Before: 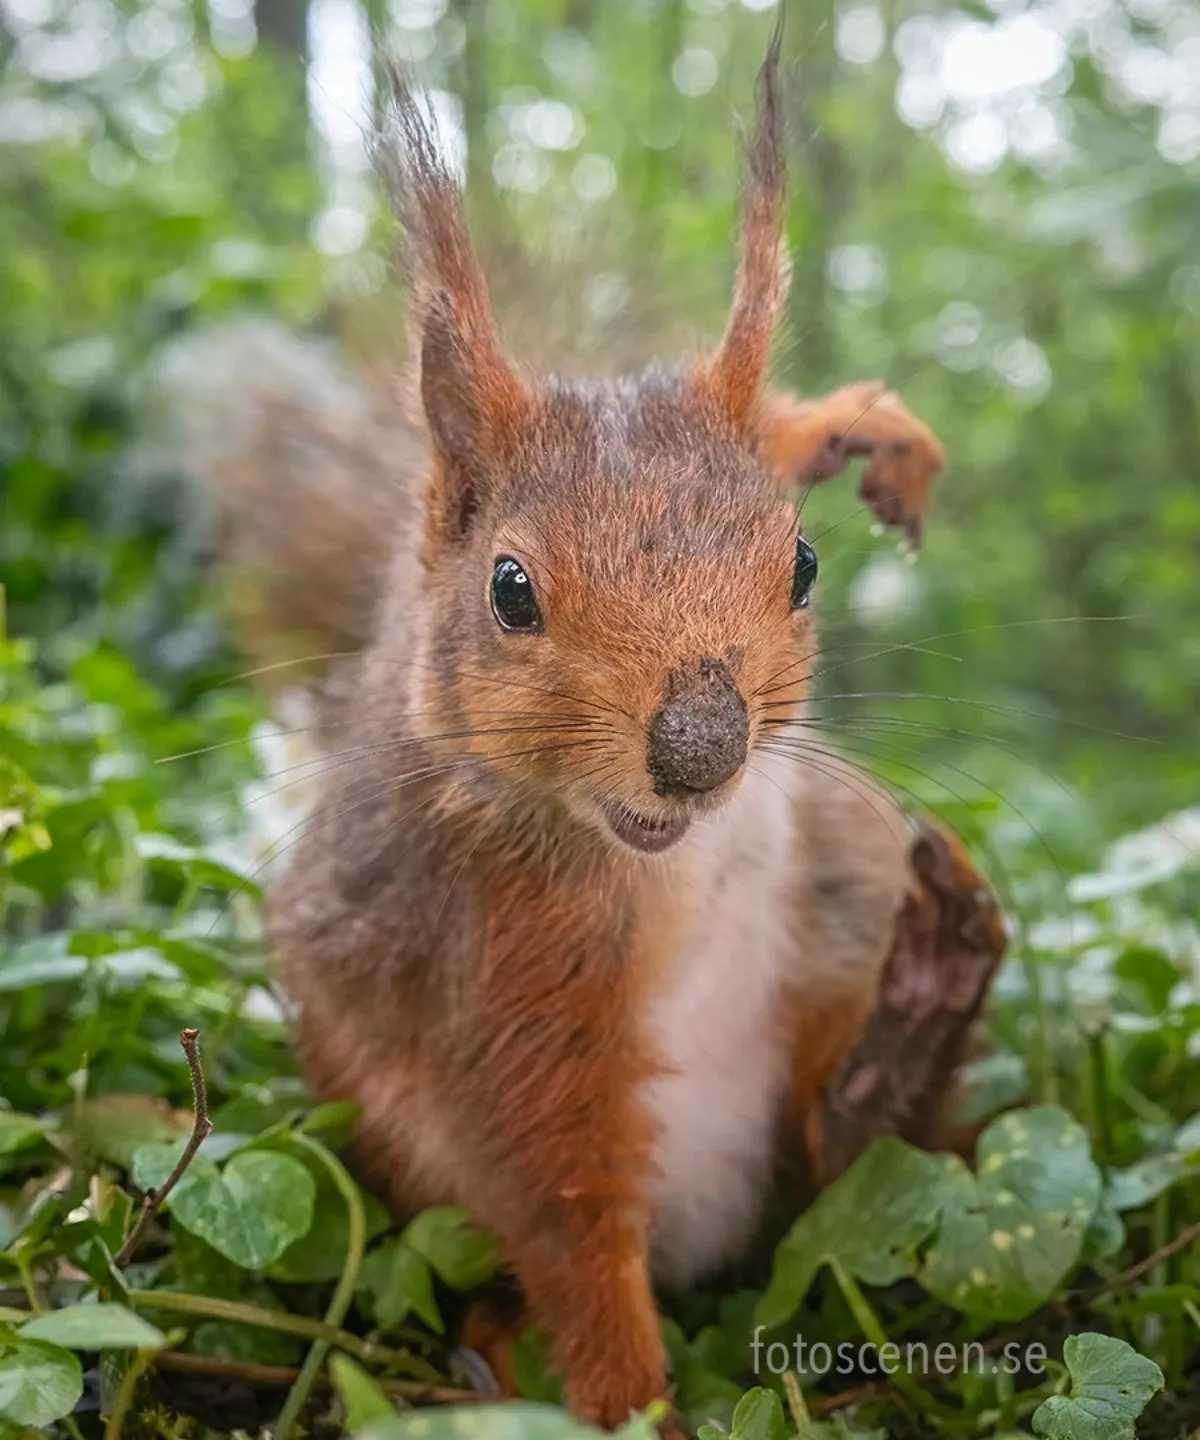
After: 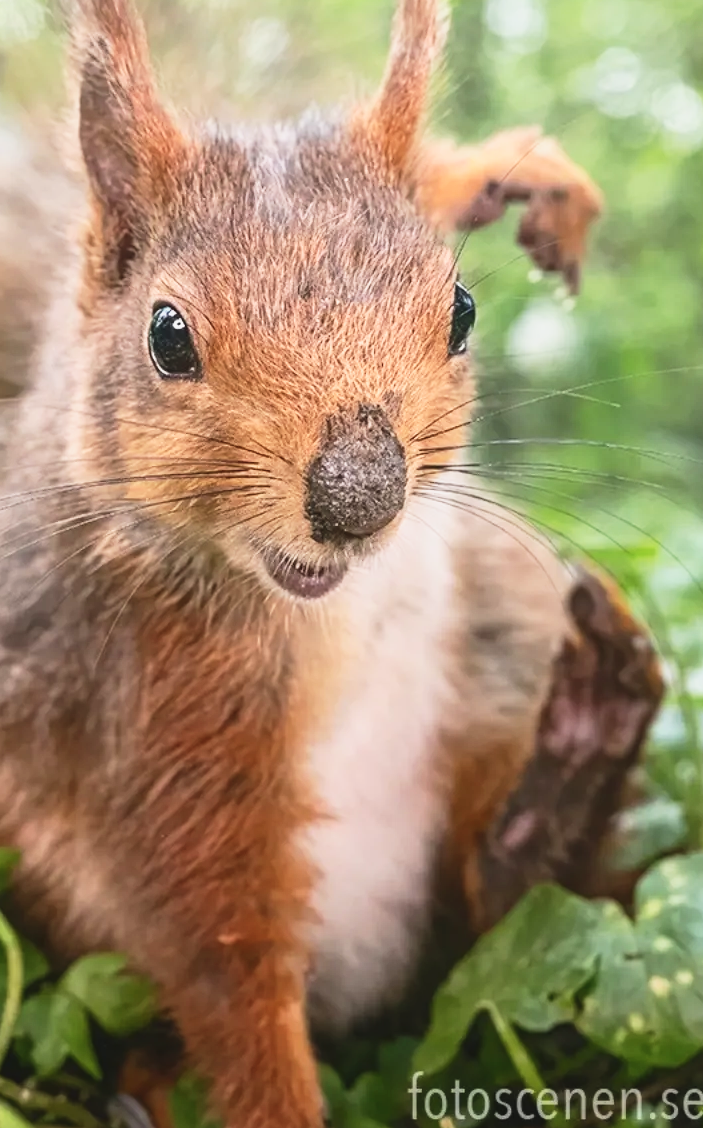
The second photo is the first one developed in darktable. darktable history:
crop and rotate: left 28.574%, top 17.642%, right 12.792%, bottom 3.993%
base curve: curves: ch0 [(0, 0) (0.088, 0.125) (0.176, 0.251) (0.354, 0.501) (0.613, 0.749) (1, 0.877)], preserve colors none
contrast brightness saturation: contrast 0.217
exposure: black level correction -0.007, exposure 0.071 EV, compensate highlight preservation false
